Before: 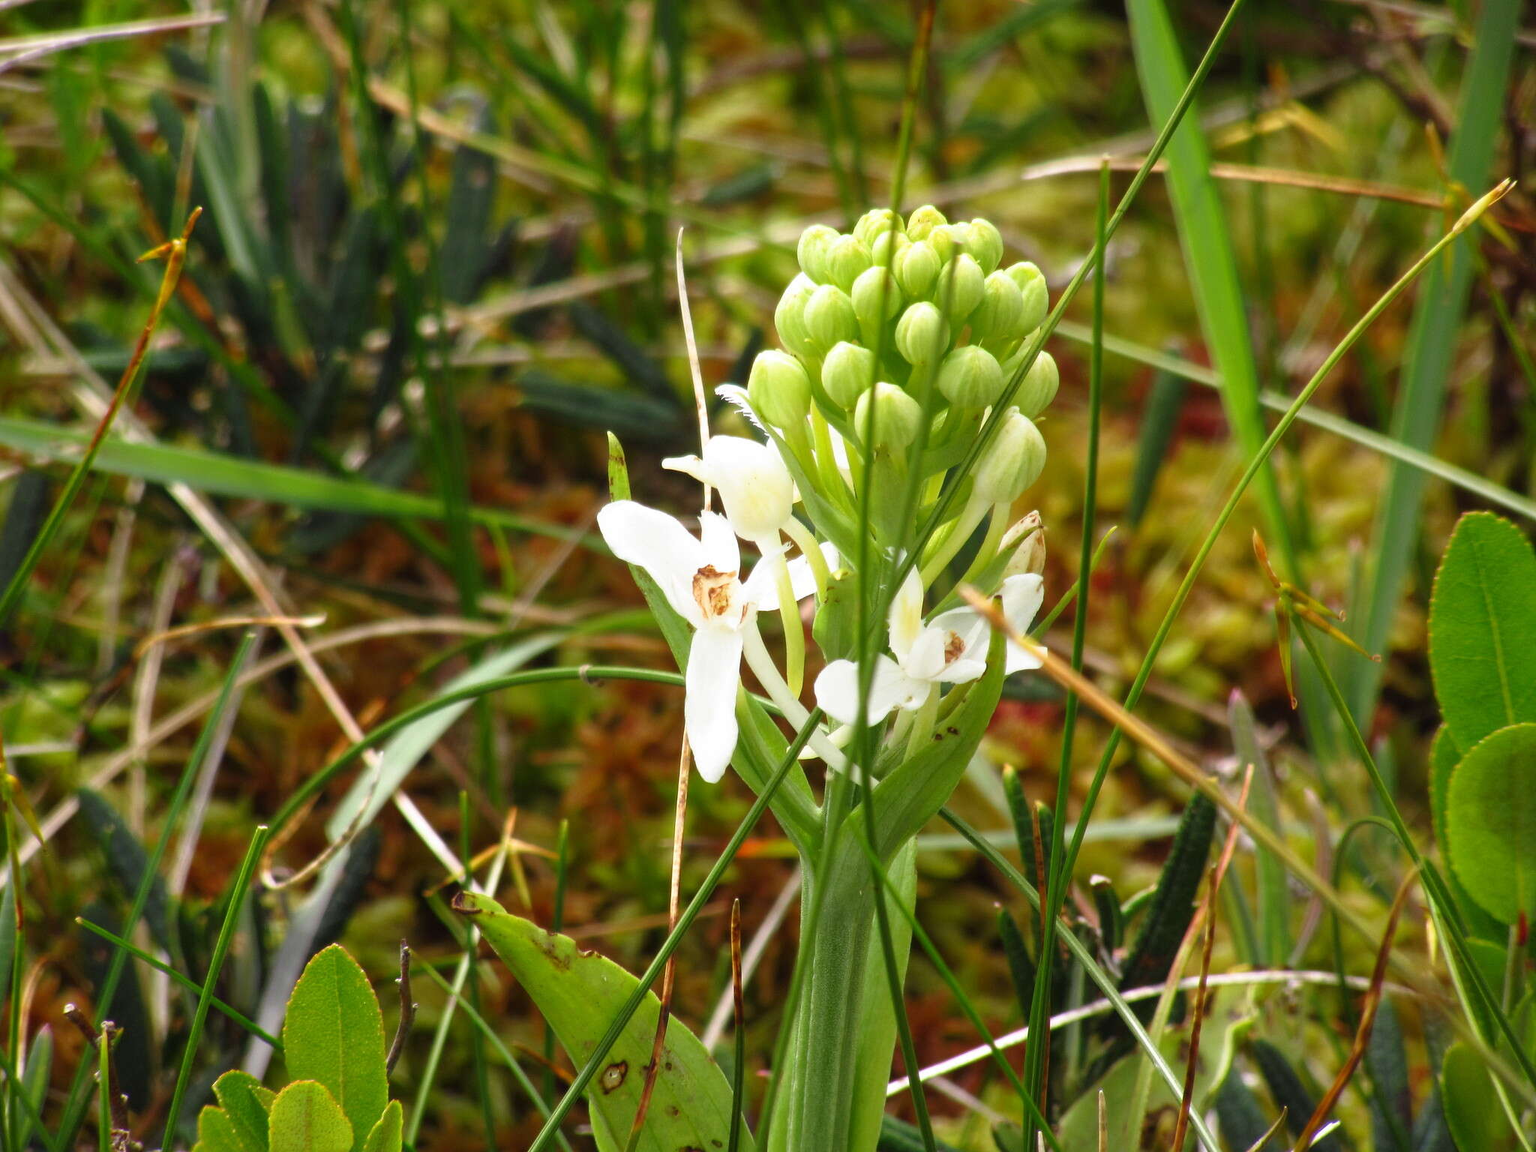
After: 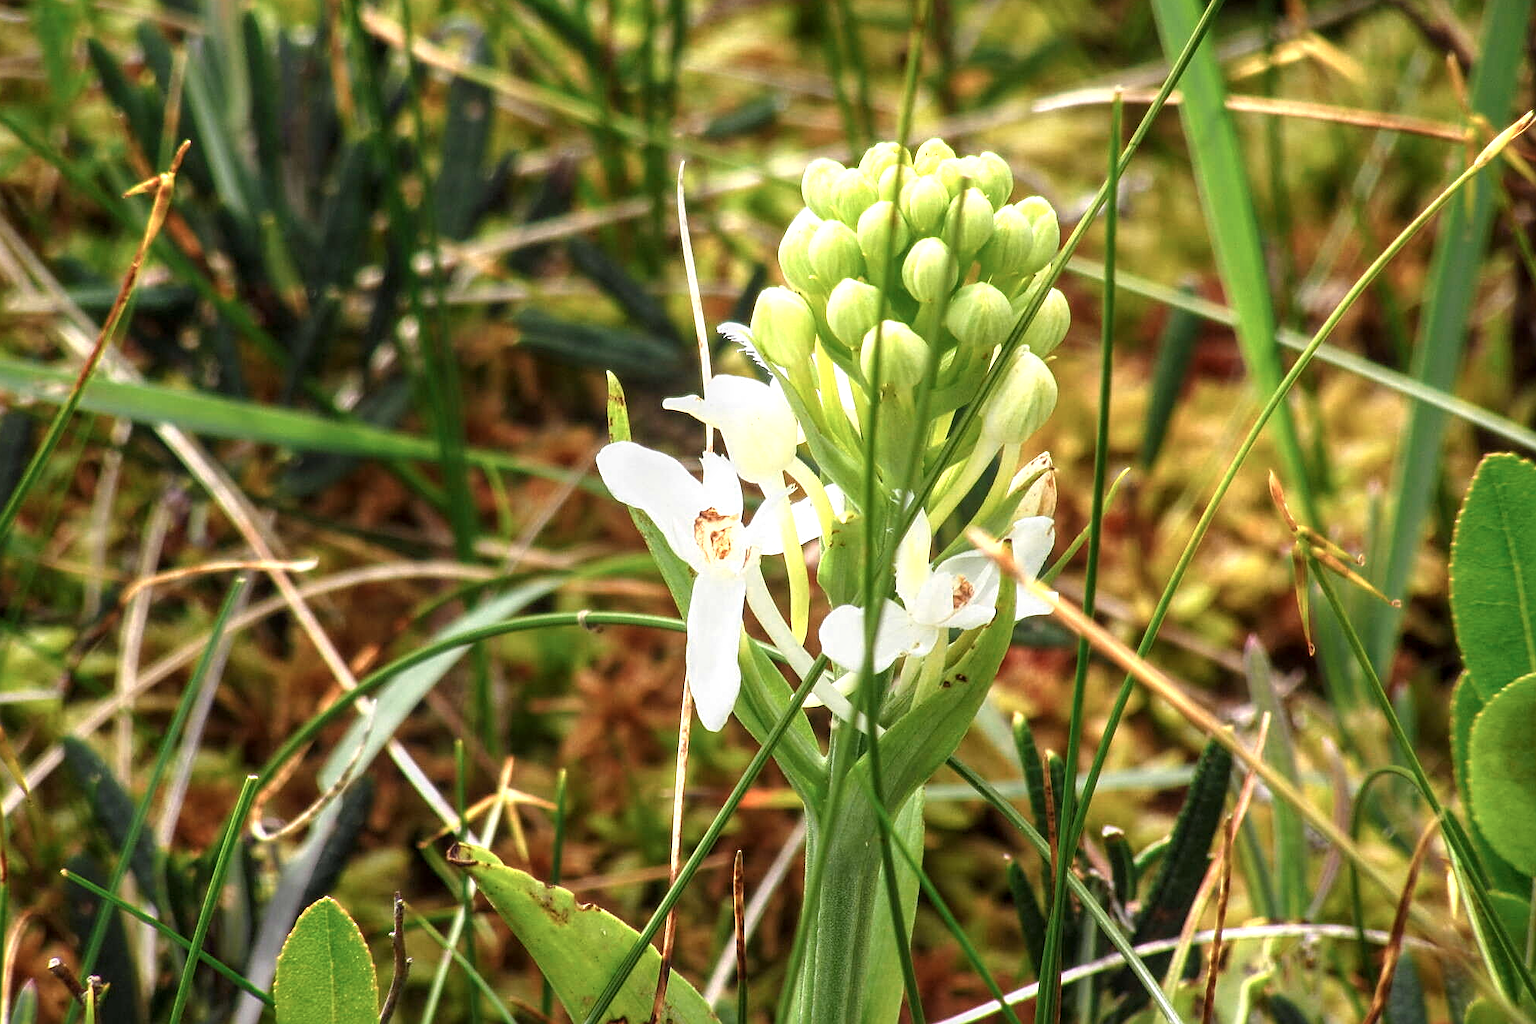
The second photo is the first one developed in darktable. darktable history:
local contrast: on, module defaults
crop: left 1.113%, top 6.158%, right 1.47%, bottom 7.177%
color zones: curves: ch0 [(0.018, 0.548) (0.224, 0.64) (0.425, 0.447) (0.675, 0.575) (0.732, 0.579)]; ch1 [(0.066, 0.487) (0.25, 0.5) (0.404, 0.43) (0.75, 0.421) (0.956, 0.421)]; ch2 [(0.044, 0.561) (0.215, 0.465) (0.399, 0.544) (0.465, 0.548) (0.614, 0.447) (0.724, 0.43) (0.882, 0.623) (0.956, 0.632)]
sharpen: on, module defaults
